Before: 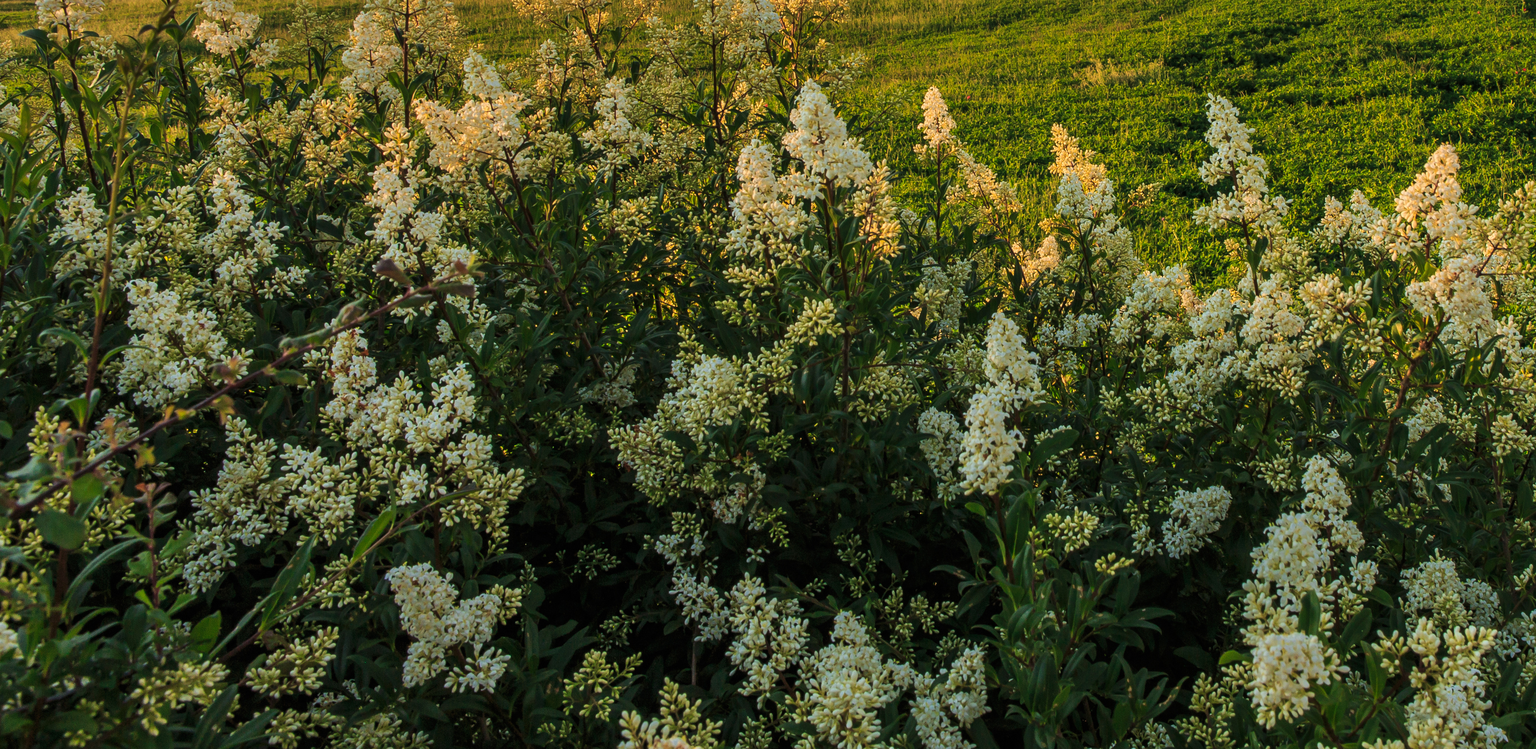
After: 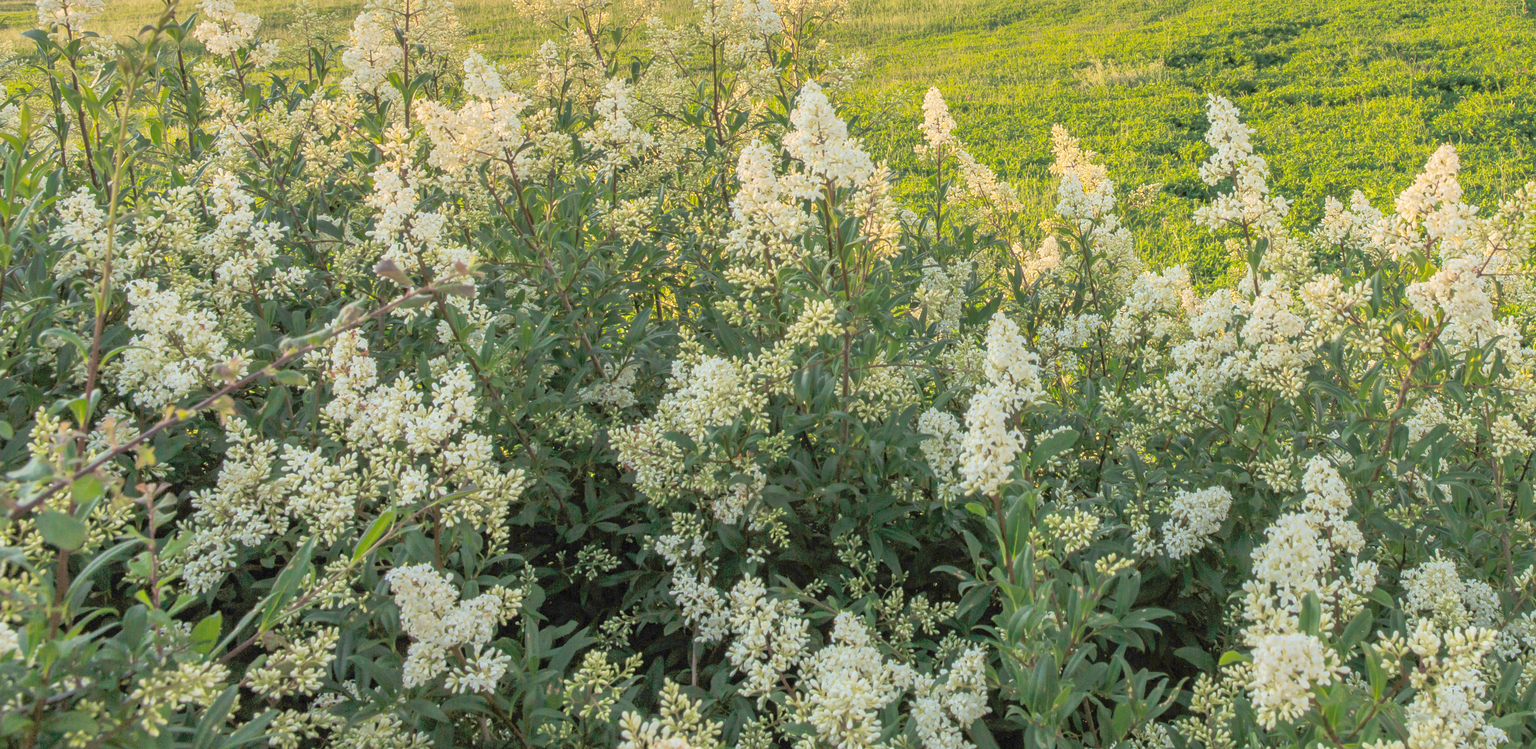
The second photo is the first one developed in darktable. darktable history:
color zones: curves: ch0 [(0.25, 0.5) (0.357, 0.497) (0.75, 0.5)]
